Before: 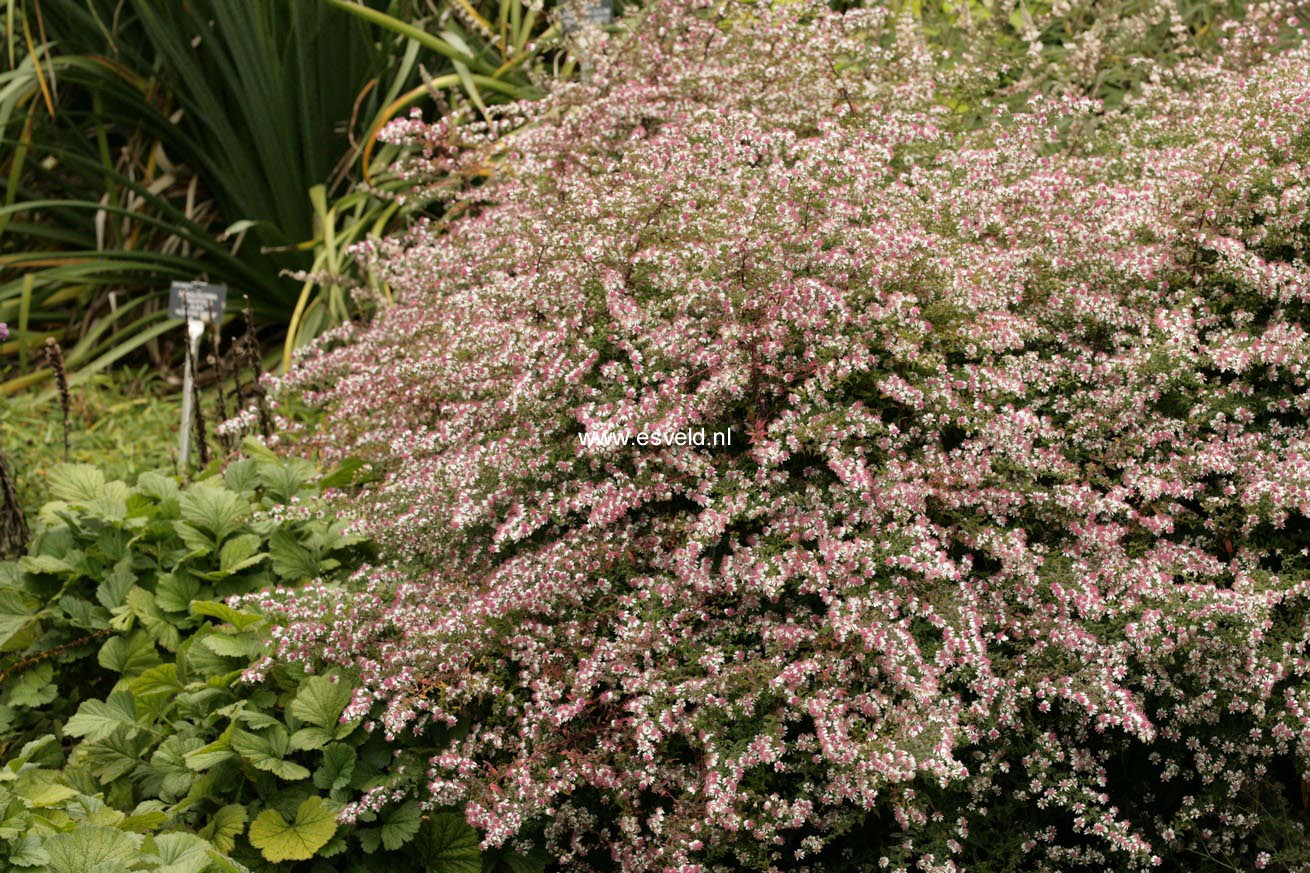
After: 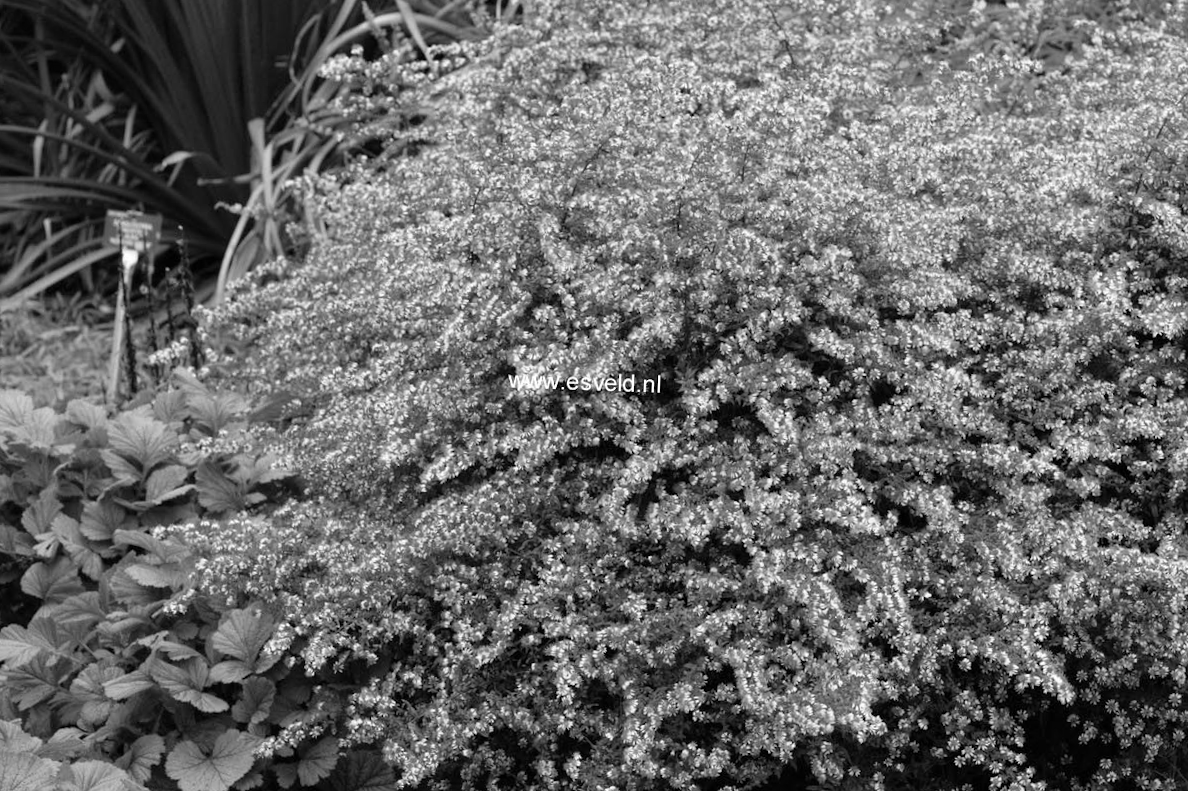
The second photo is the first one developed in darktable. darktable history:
tone equalizer: on, module defaults
crop and rotate: angle -1.96°, left 3.097%, top 4.154%, right 1.586%, bottom 0.529%
monochrome: on, module defaults
